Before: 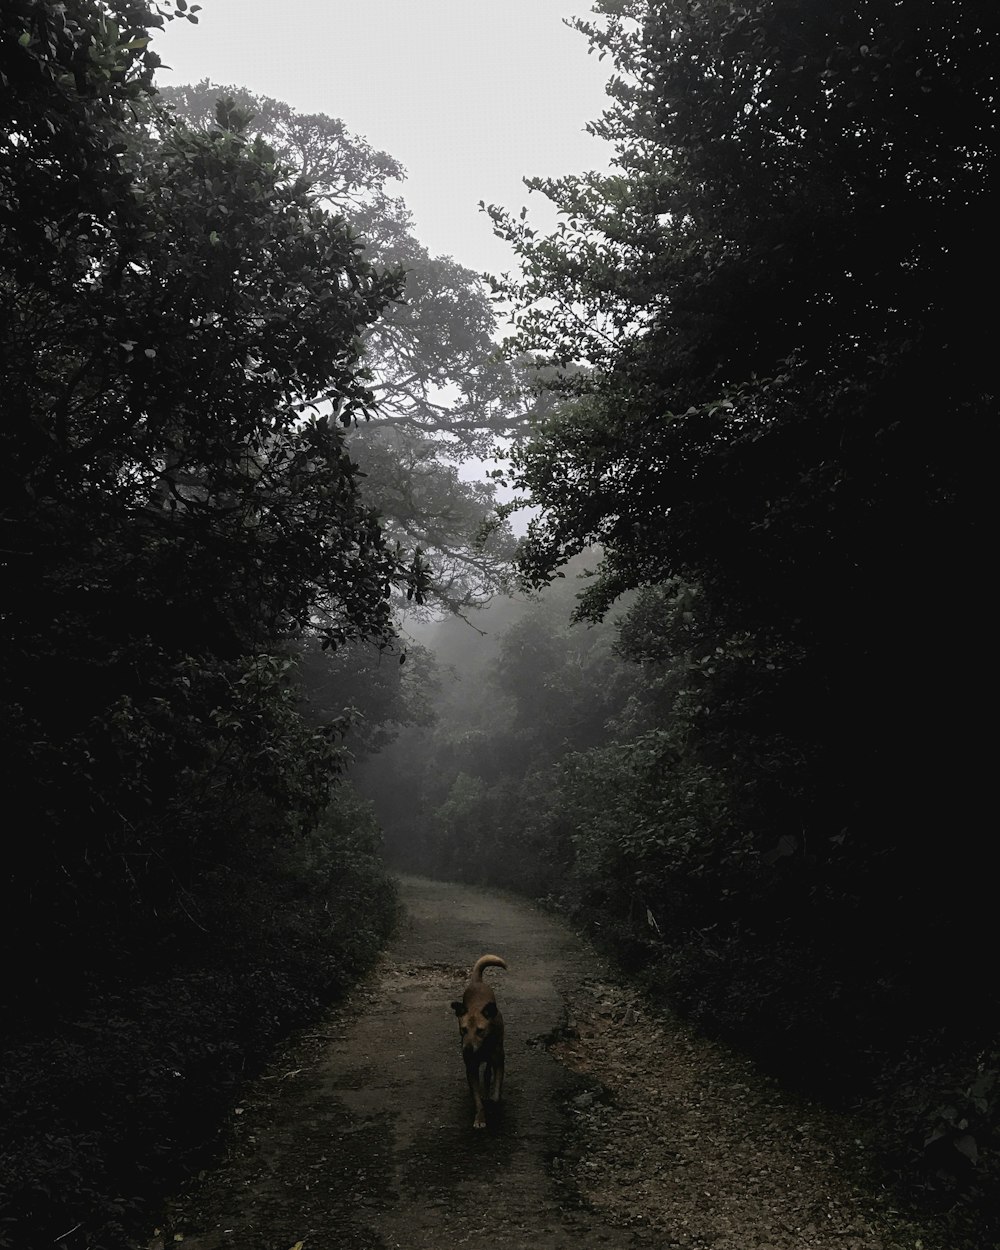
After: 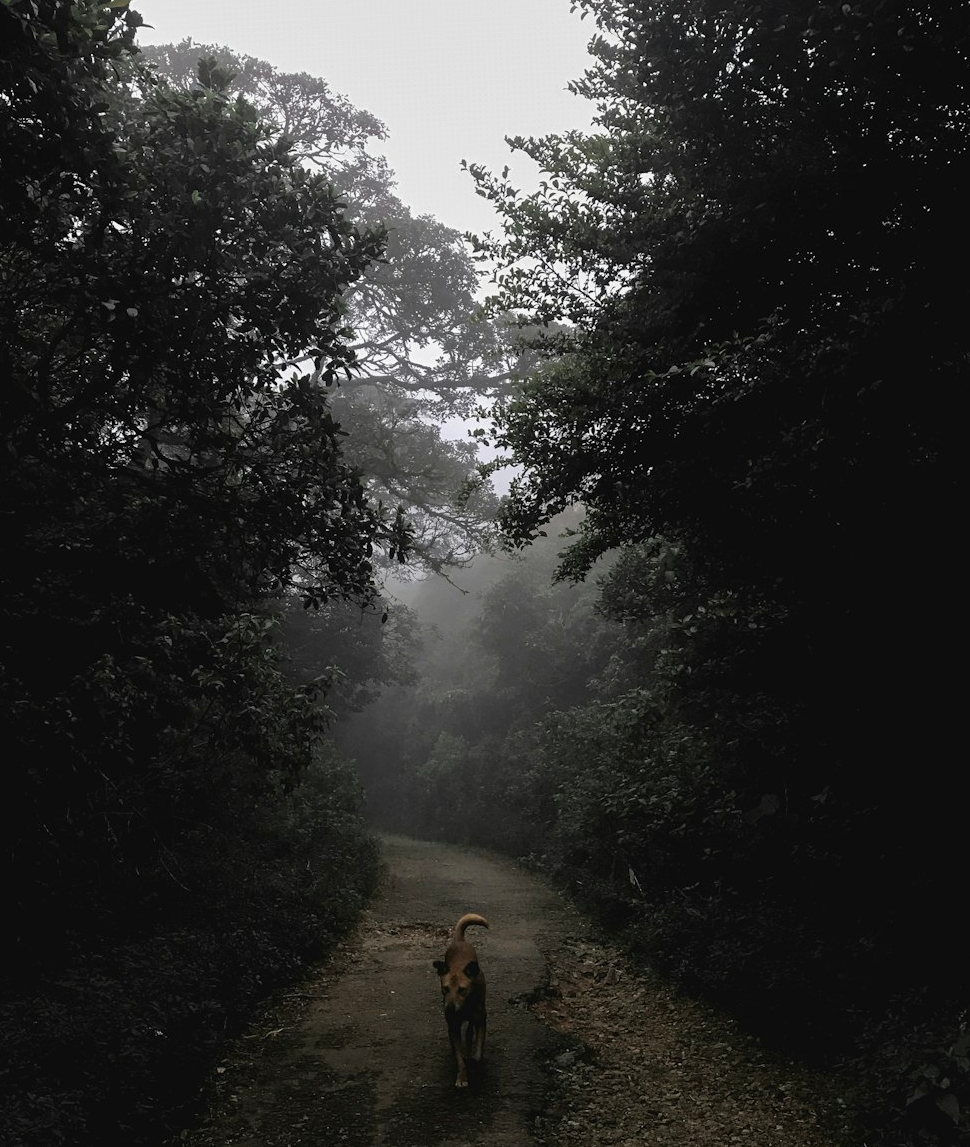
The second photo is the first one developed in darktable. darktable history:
crop: left 1.866%, top 3.332%, right 1.129%, bottom 4.855%
